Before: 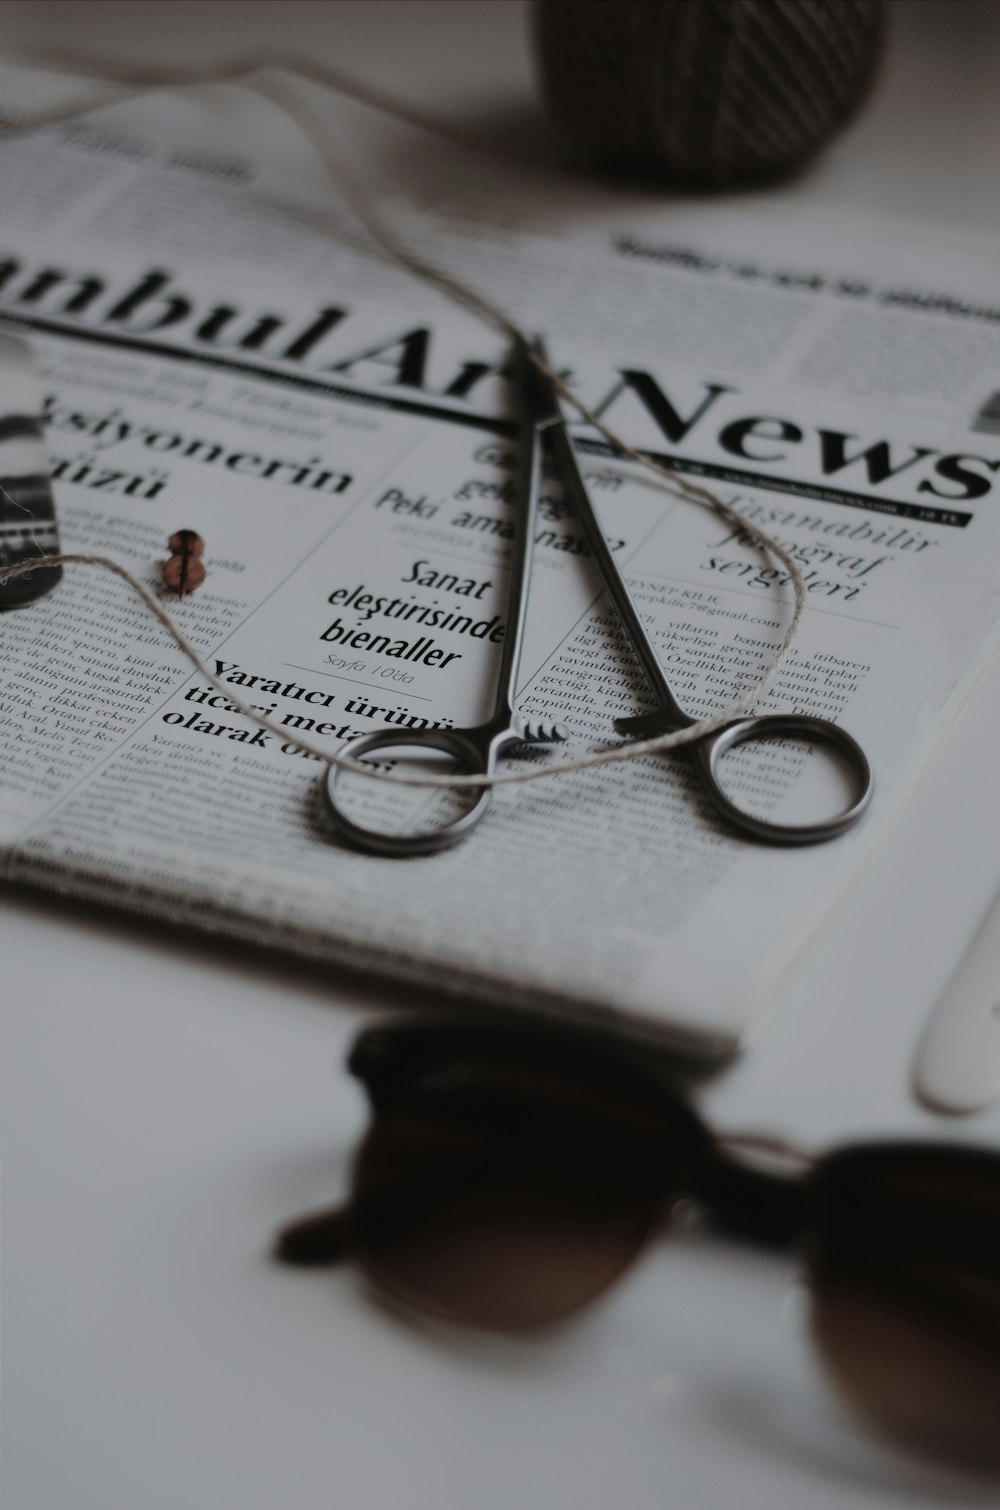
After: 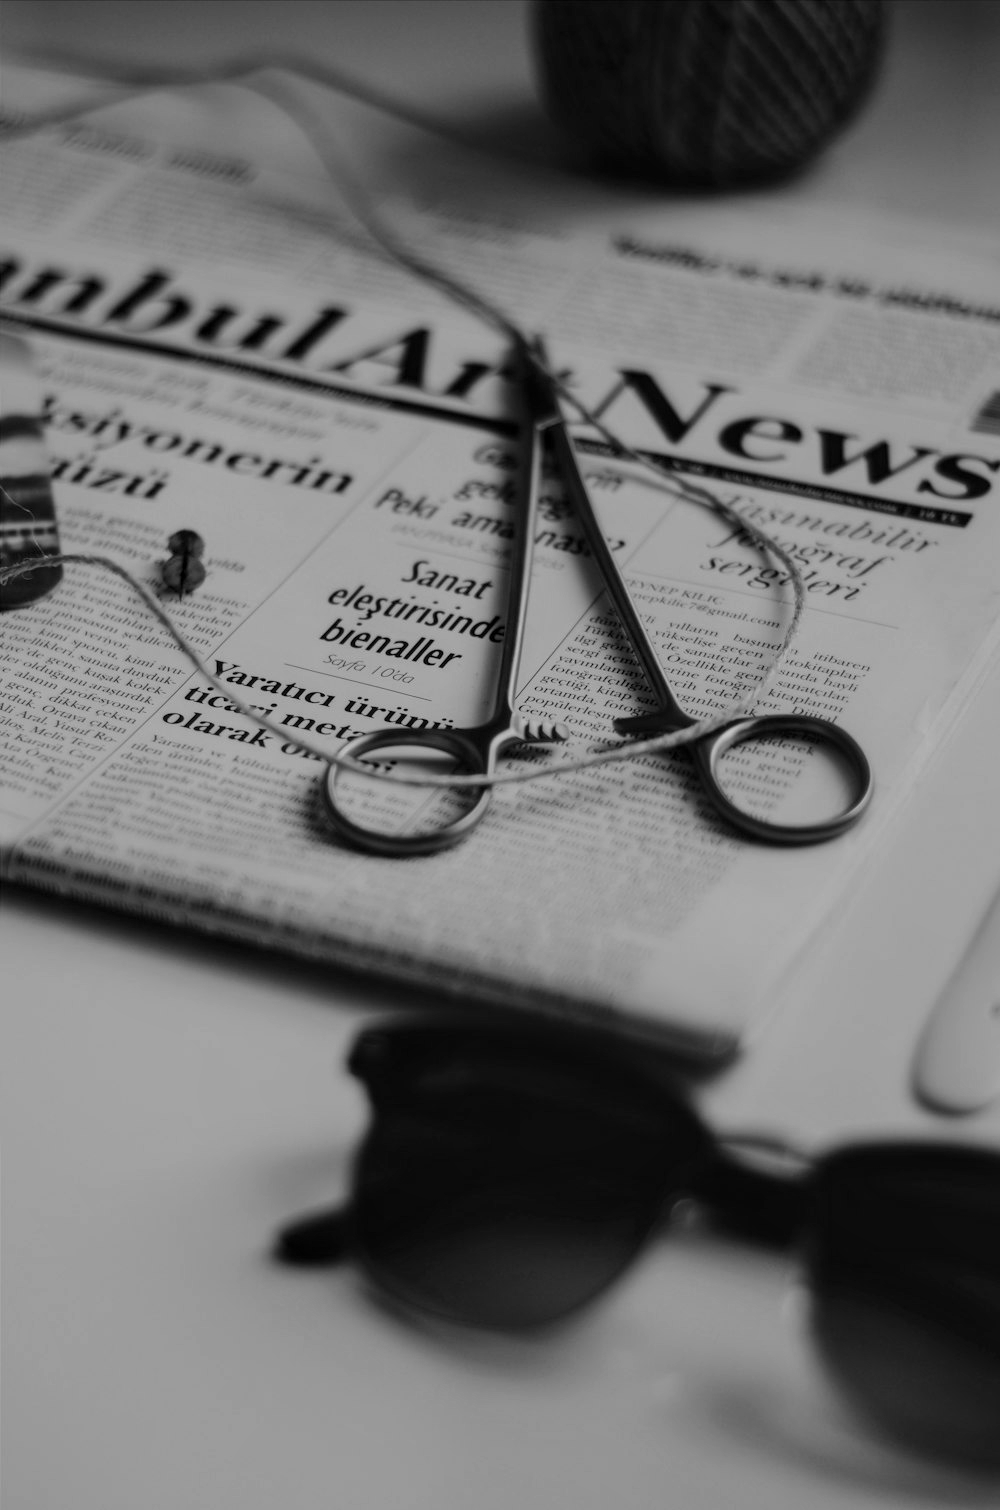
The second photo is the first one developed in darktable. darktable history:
color calibration: output gray [0.21, 0.42, 0.37, 0], illuminant as shot in camera, x 0.377, y 0.393, temperature 4207.47 K
local contrast: on, module defaults
